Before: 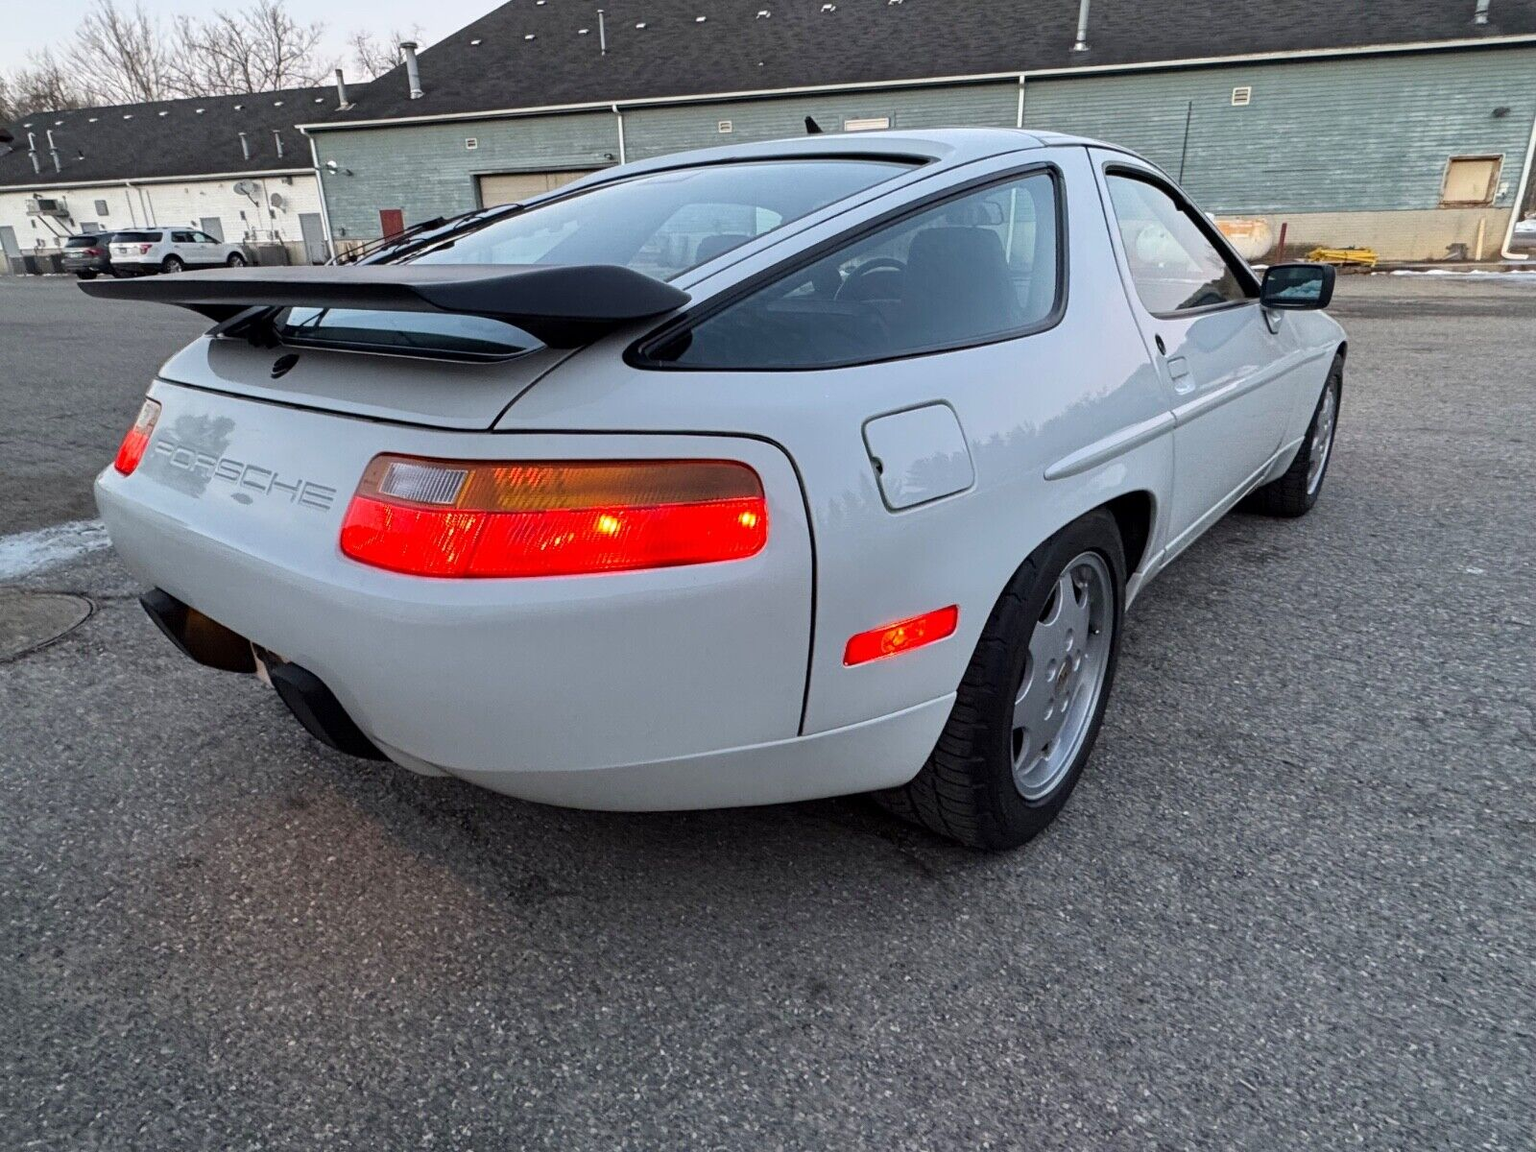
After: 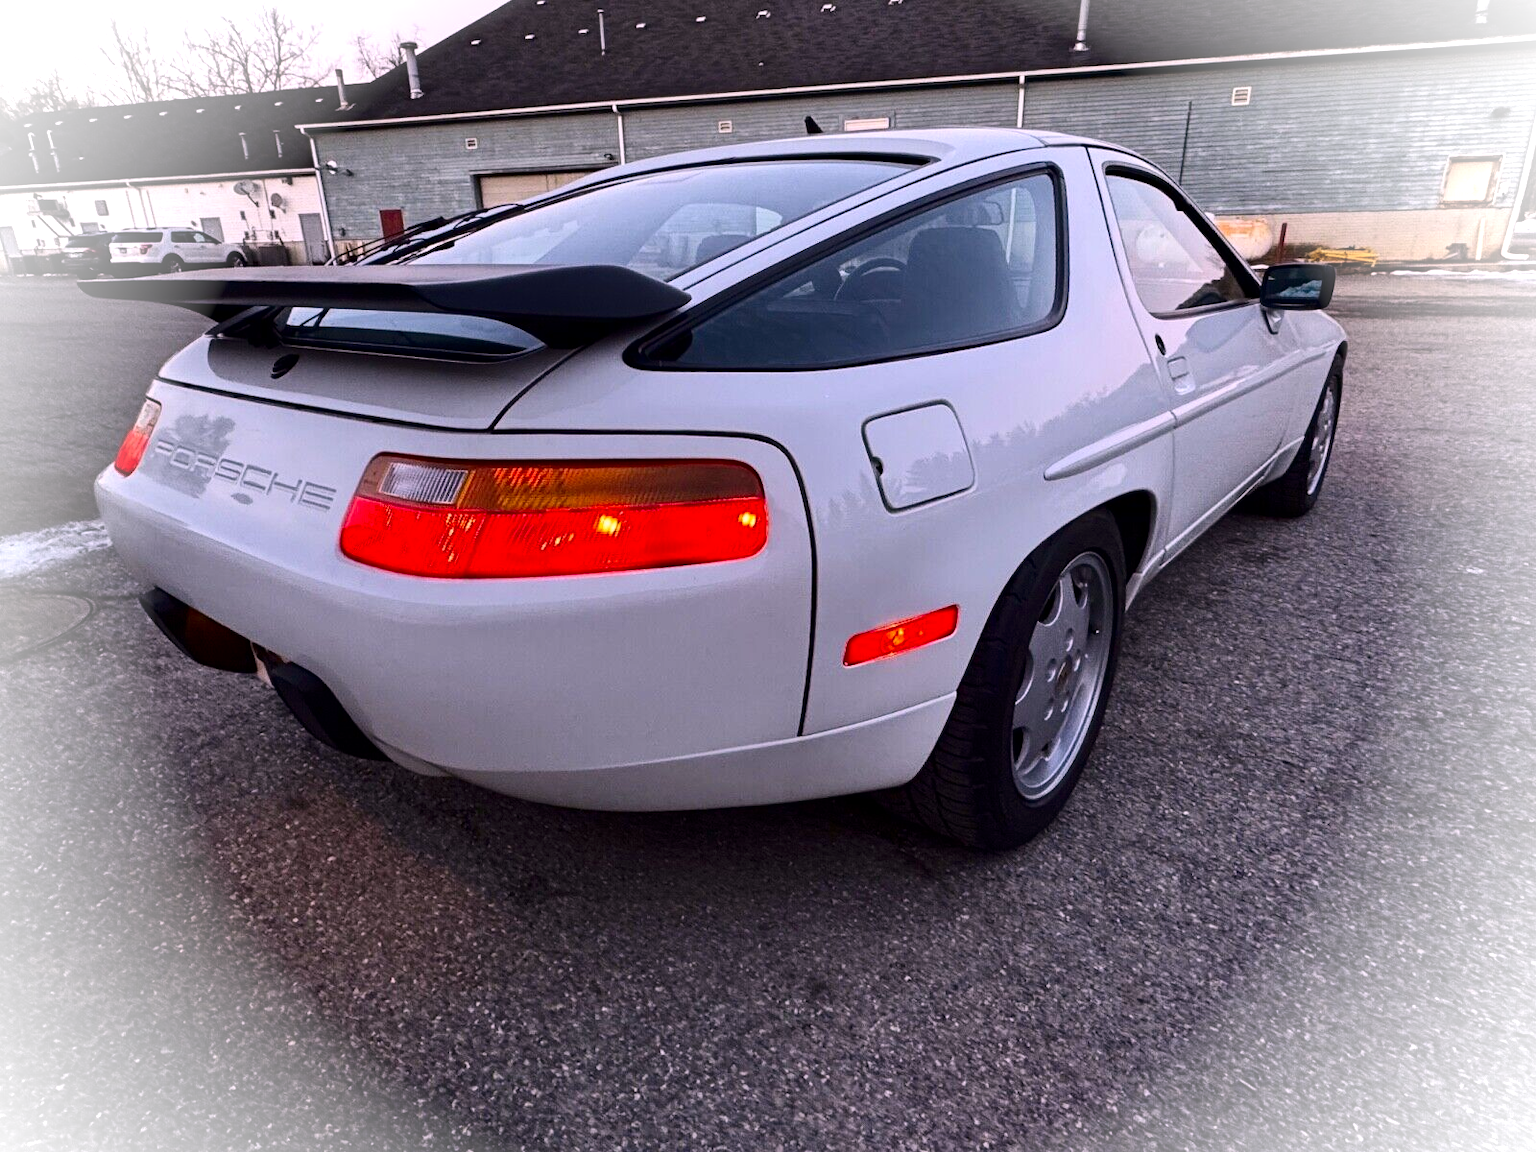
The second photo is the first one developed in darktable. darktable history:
color calibration: output R [1.063, -0.012, -0.003, 0], output B [-0.079, 0.047, 1, 0], illuminant as shot in camera, x 0.358, y 0.373, temperature 4628.91 K
vignetting: brightness 0.983, saturation -0.491
contrast brightness saturation: contrast 0.199, brightness -0.107, saturation 0.1
